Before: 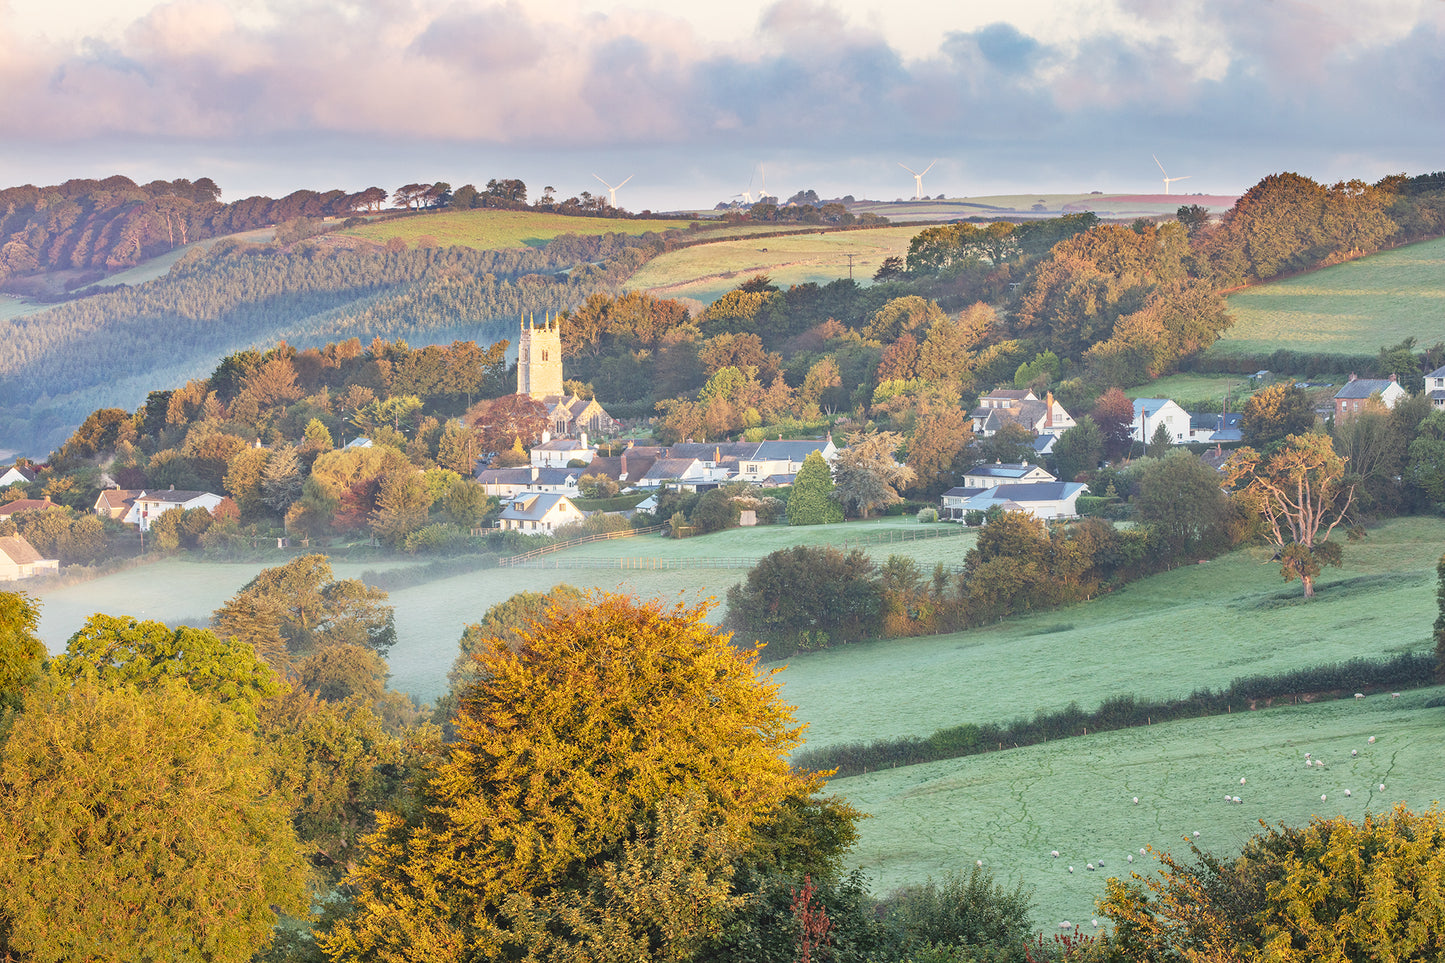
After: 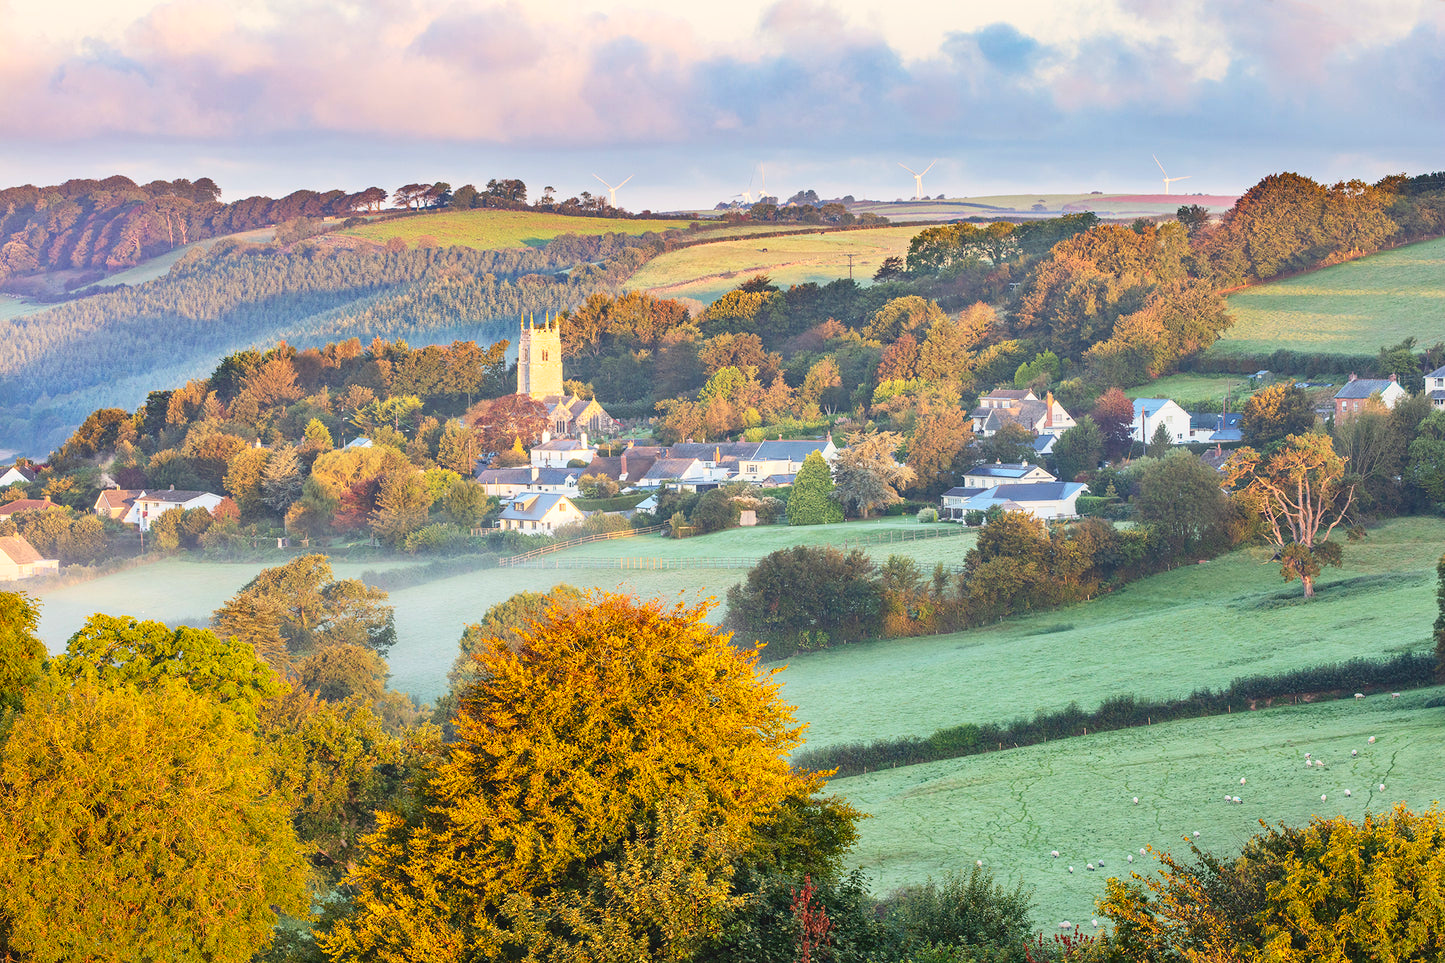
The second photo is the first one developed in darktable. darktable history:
contrast brightness saturation: contrast 0.158, saturation 0.327
